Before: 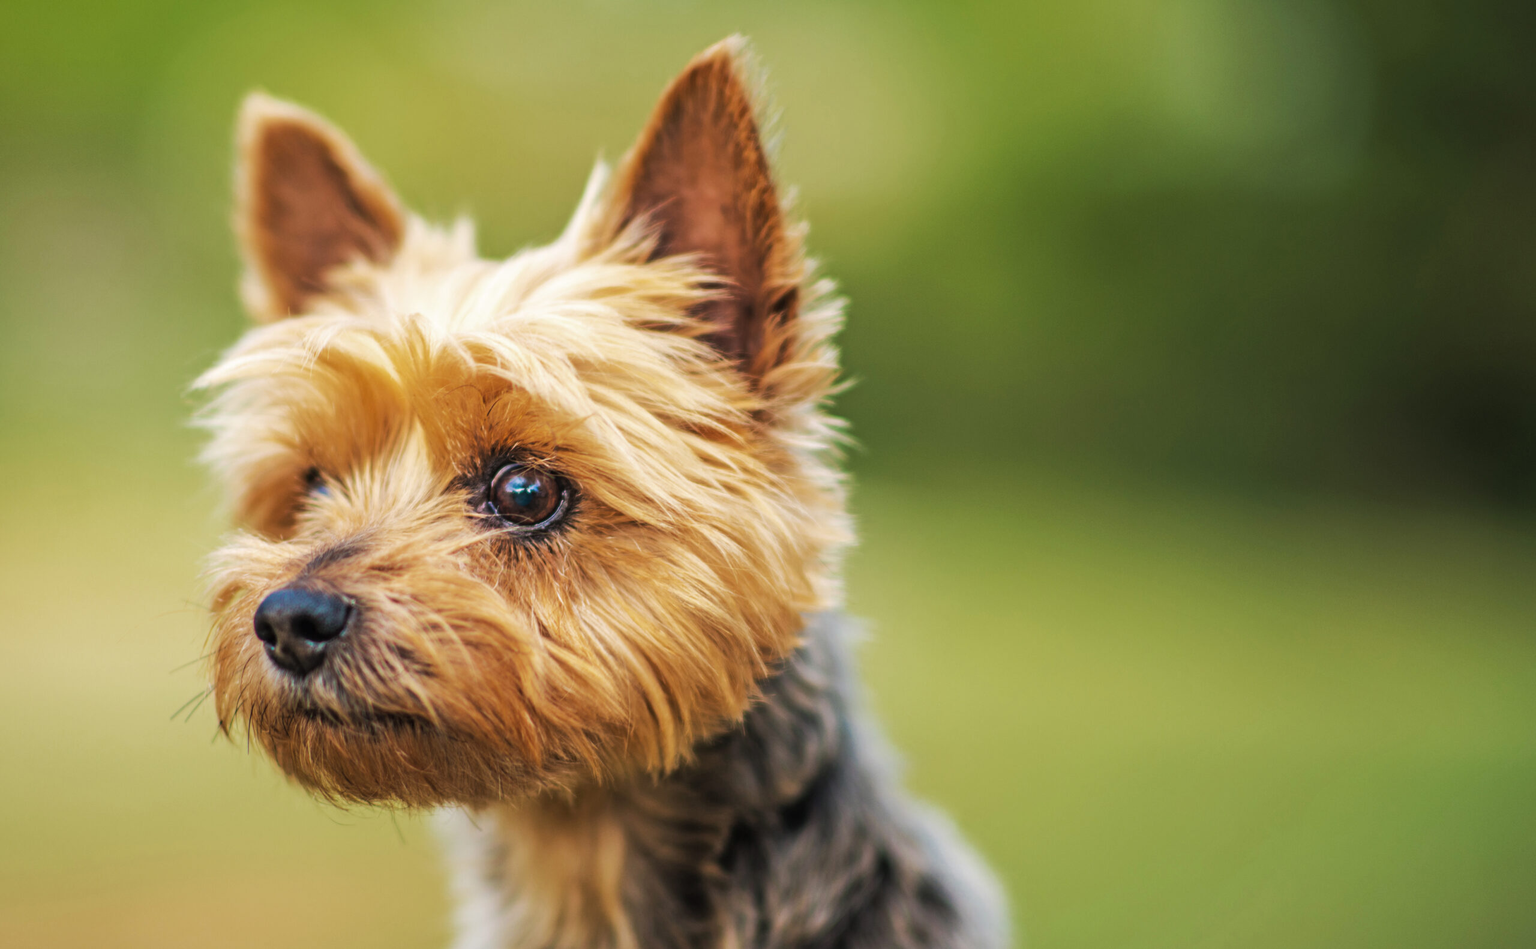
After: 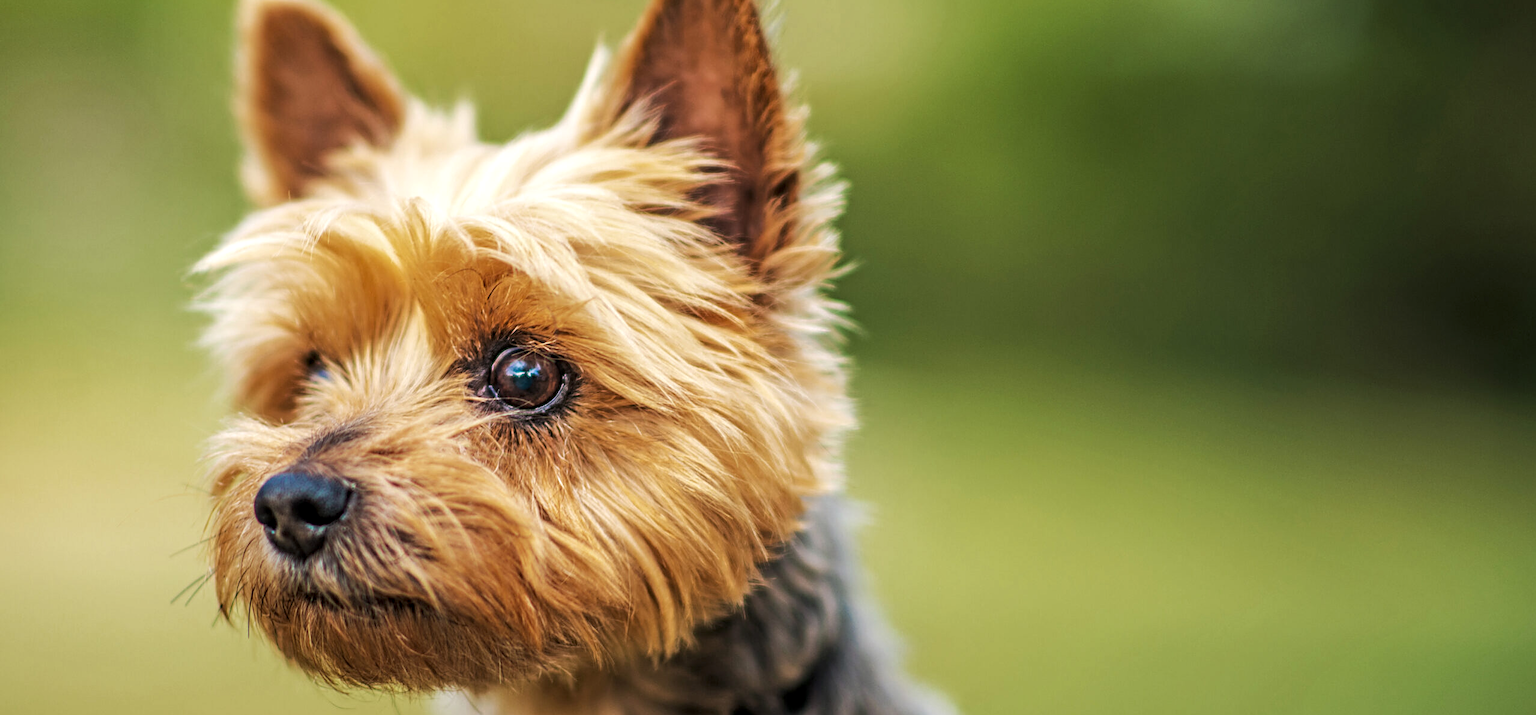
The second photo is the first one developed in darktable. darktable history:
crop and rotate: top 12.297%, bottom 12.283%
sharpen: on, module defaults
contrast brightness saturation: contrast 0.047
local contrast: on, module defaults
